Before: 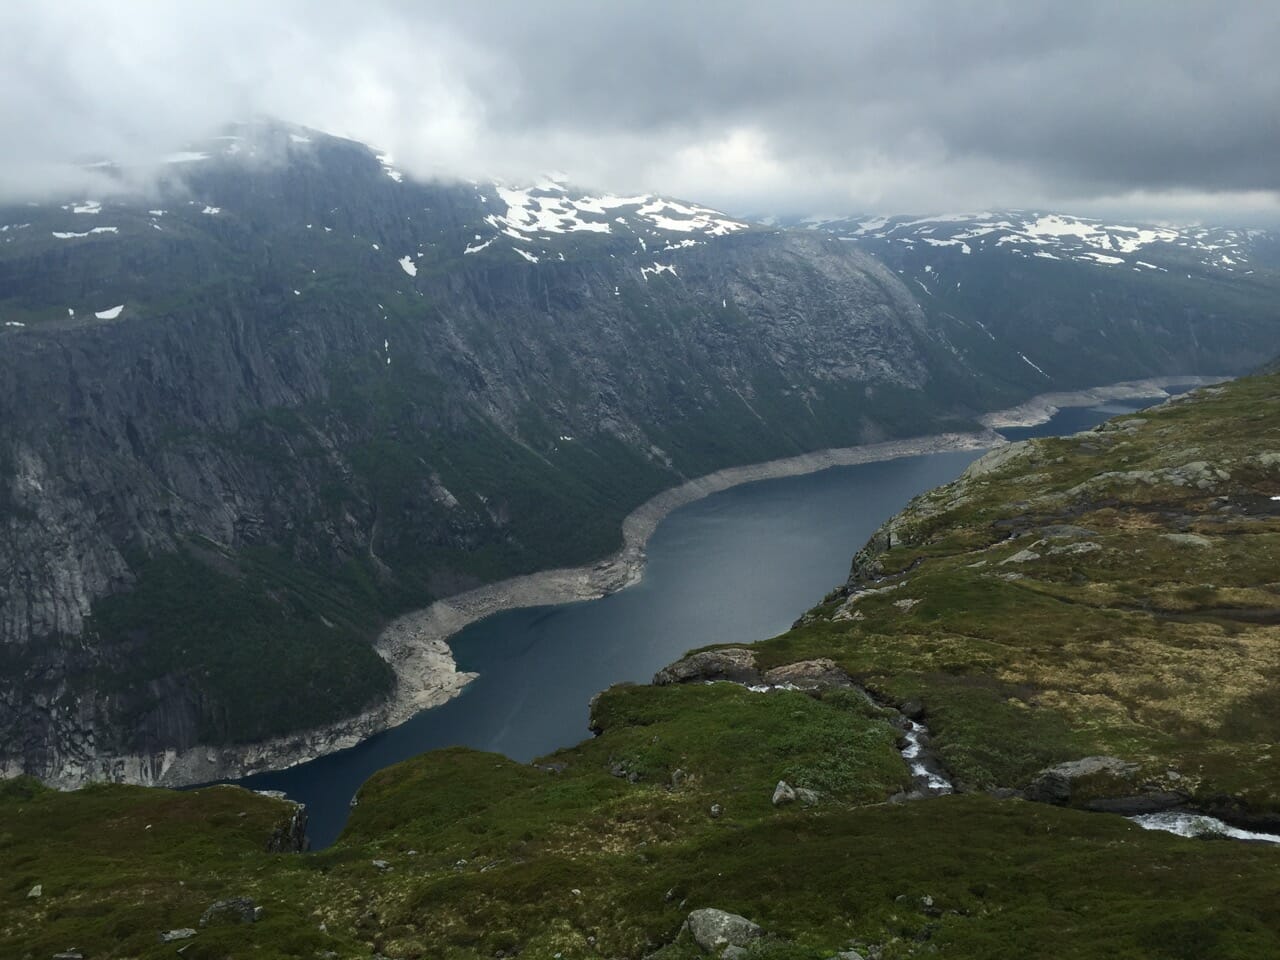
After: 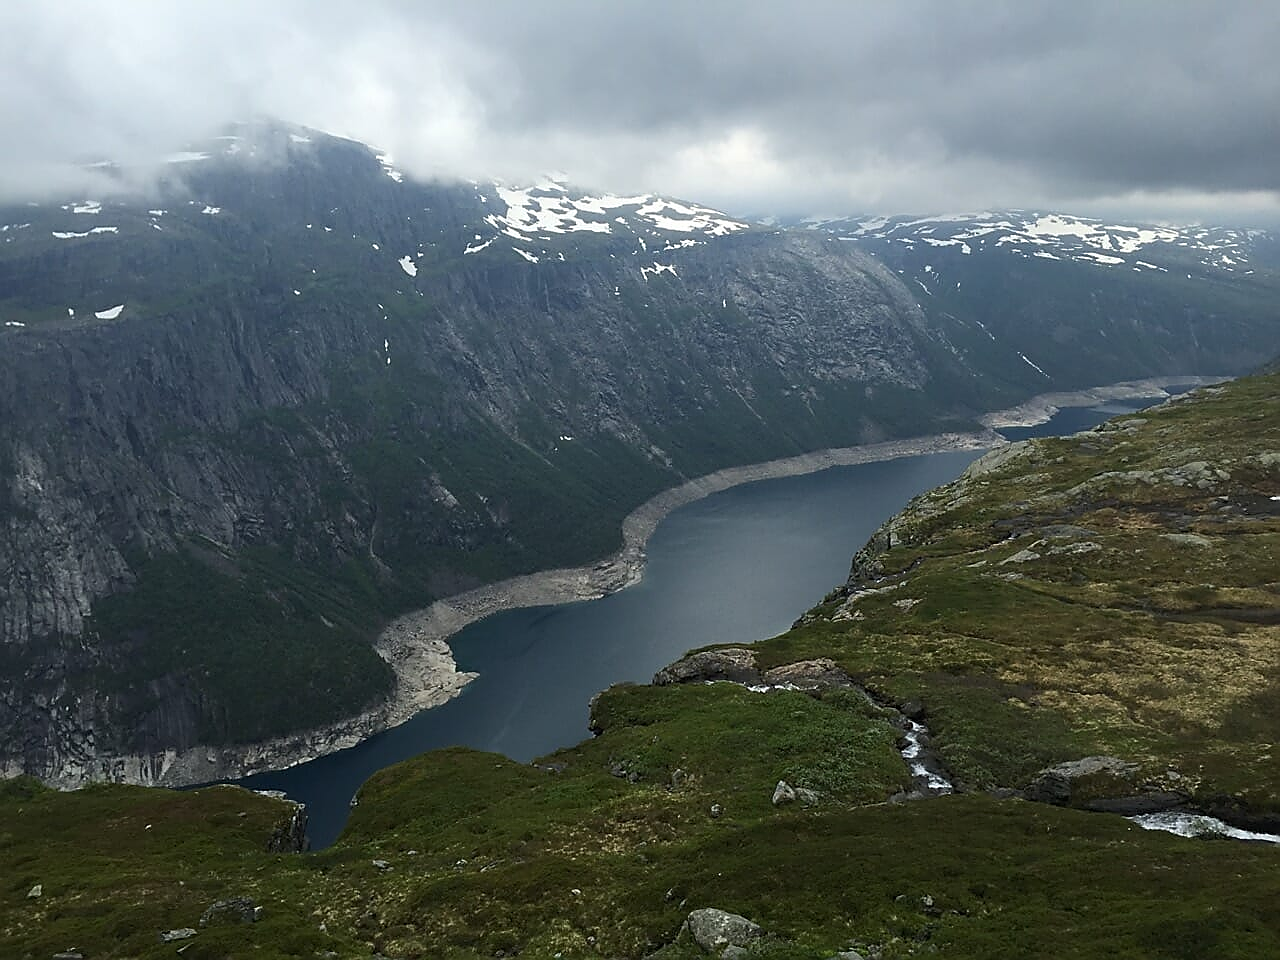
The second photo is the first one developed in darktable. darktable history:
color balance: mode lift, gamma, gain (sRGB)
sharpen: radius 1.4, amount 1.25, threshold 0.7
